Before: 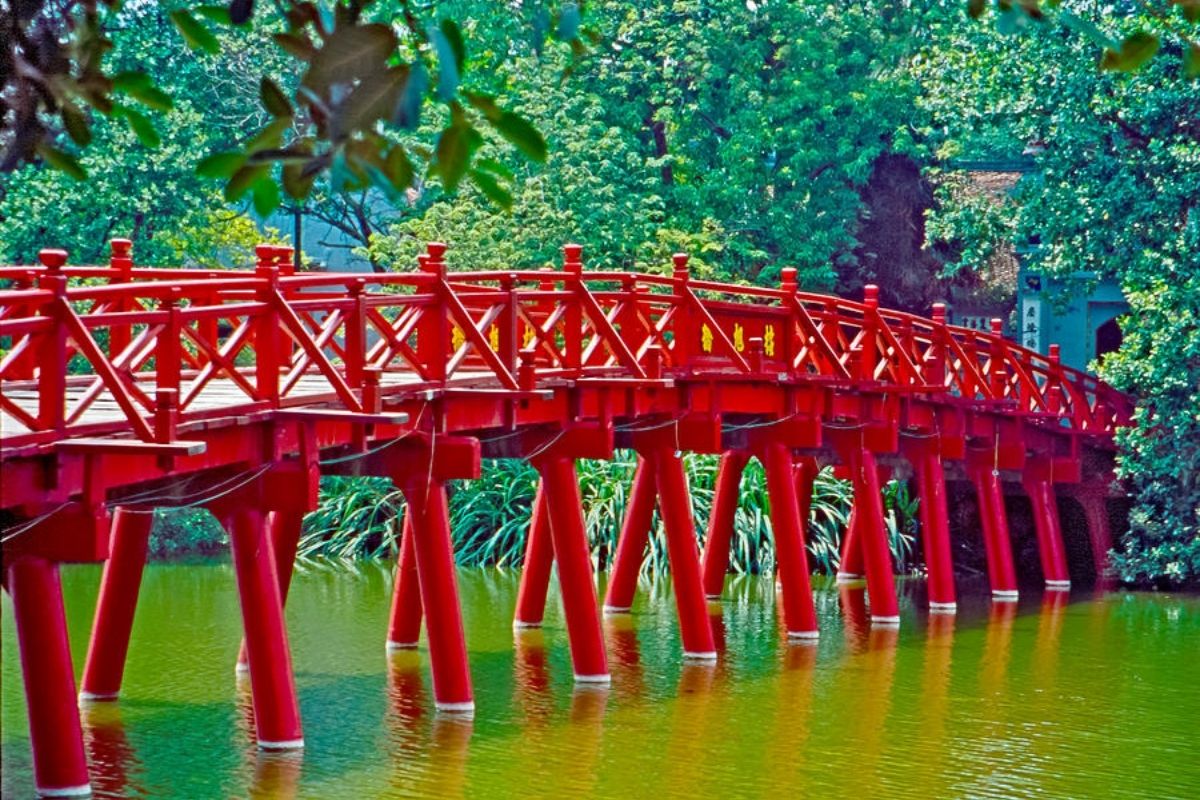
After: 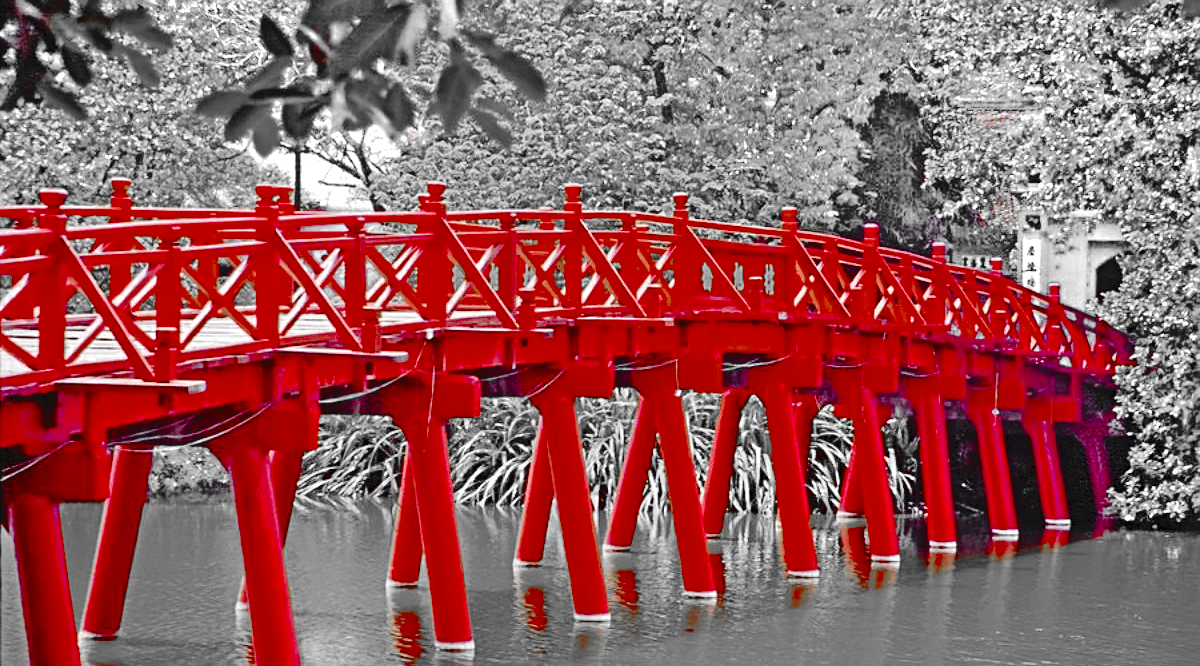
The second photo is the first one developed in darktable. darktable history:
sharpen: on, module defaults
crop: top 7.625%, bottom 8.027%
tone curve: curves: ch0 [(0, 0) (0.003, 0.051) (0.011, 0.052) (0.025, 0.055) (0.044, 0.062) (0.069, 0.068) (0.1, 0.077) (0.136, 0.098) (0.177, 0.145) (0.224, 0.223) (0.277, 0.314) (0.335, 0.43) (0.399, 0.518) (0.468, 0.591) (0.543, 0.656) (0.623, 0.726) (0.709, 0.809) (0.801, 0.857) (0.898, 0.918) (1, 1)], preserve colors none
color zones: curves: ch0 [(0, 0.352) (0.143, 0.407) (0.286, 0.386) (0.429, 0.431) (0.571, 0.829) (0.714, 0.853) (0.857, 0.833) (1, 0.352)]; ch1 [(0, 0.604) (0.072, 0.726) (0.096, 0.608) (0.205, 0.007) (0.571, -0.006) (0.839, -0.013) (0.857, -0.012) (1, 0.604)]
